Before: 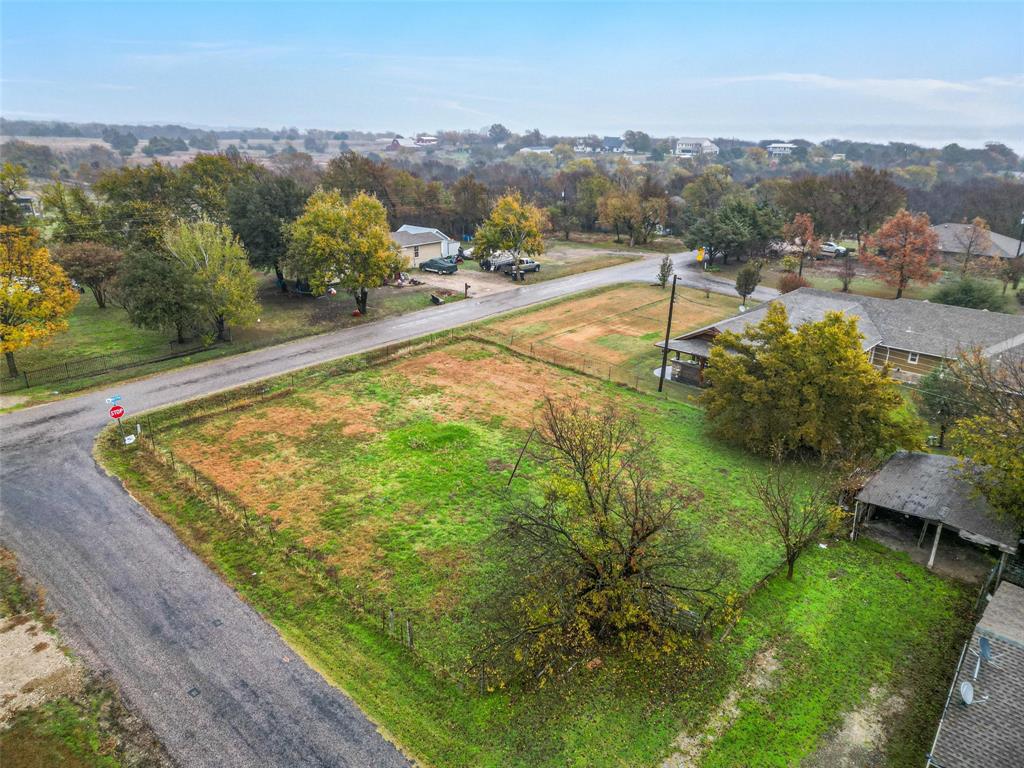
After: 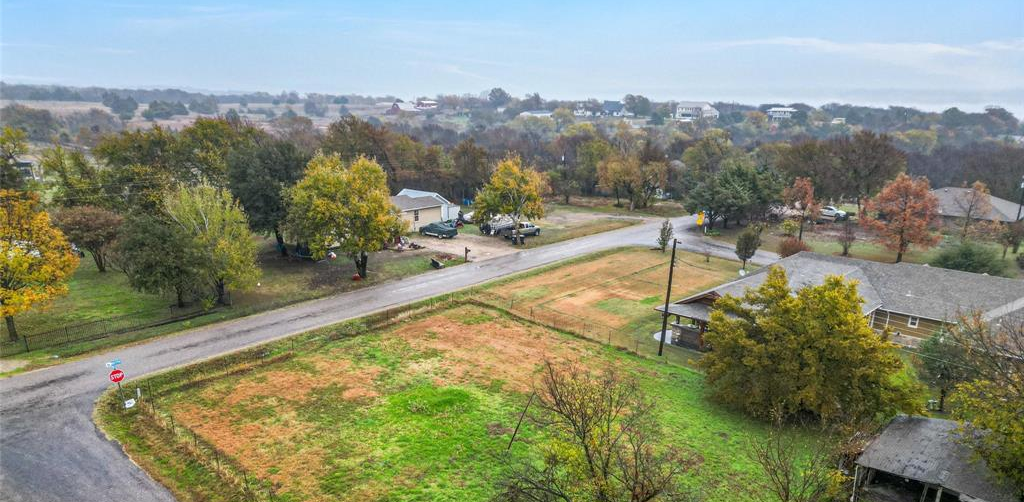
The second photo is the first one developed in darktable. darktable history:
crop and rotate: top 4.749%, bottom 29.816%
